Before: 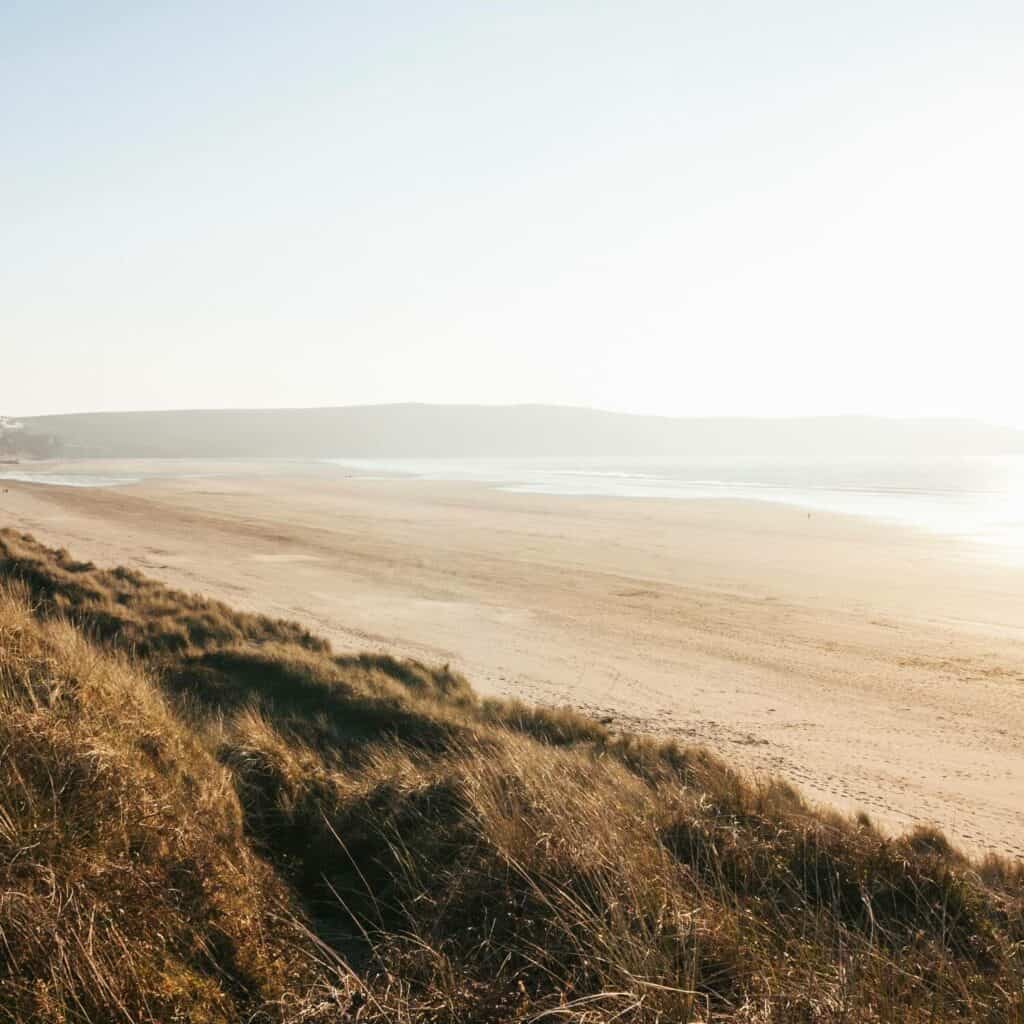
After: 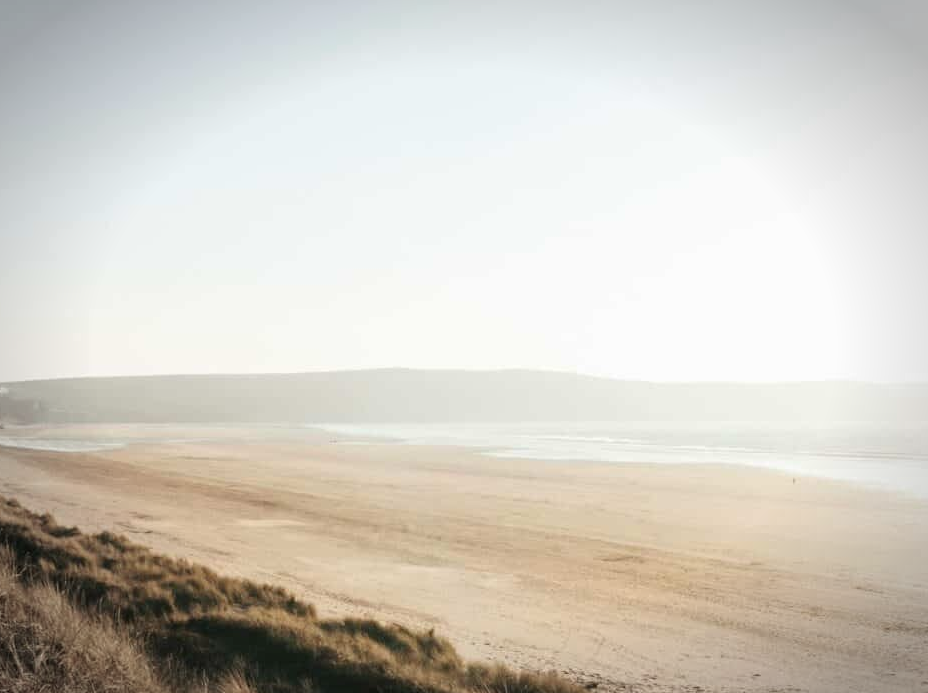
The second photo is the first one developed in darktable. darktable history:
crop: left 1.509%, top 3.452%, right 7.696%, bottom 28.452%
vignetting: automatic ratio true
